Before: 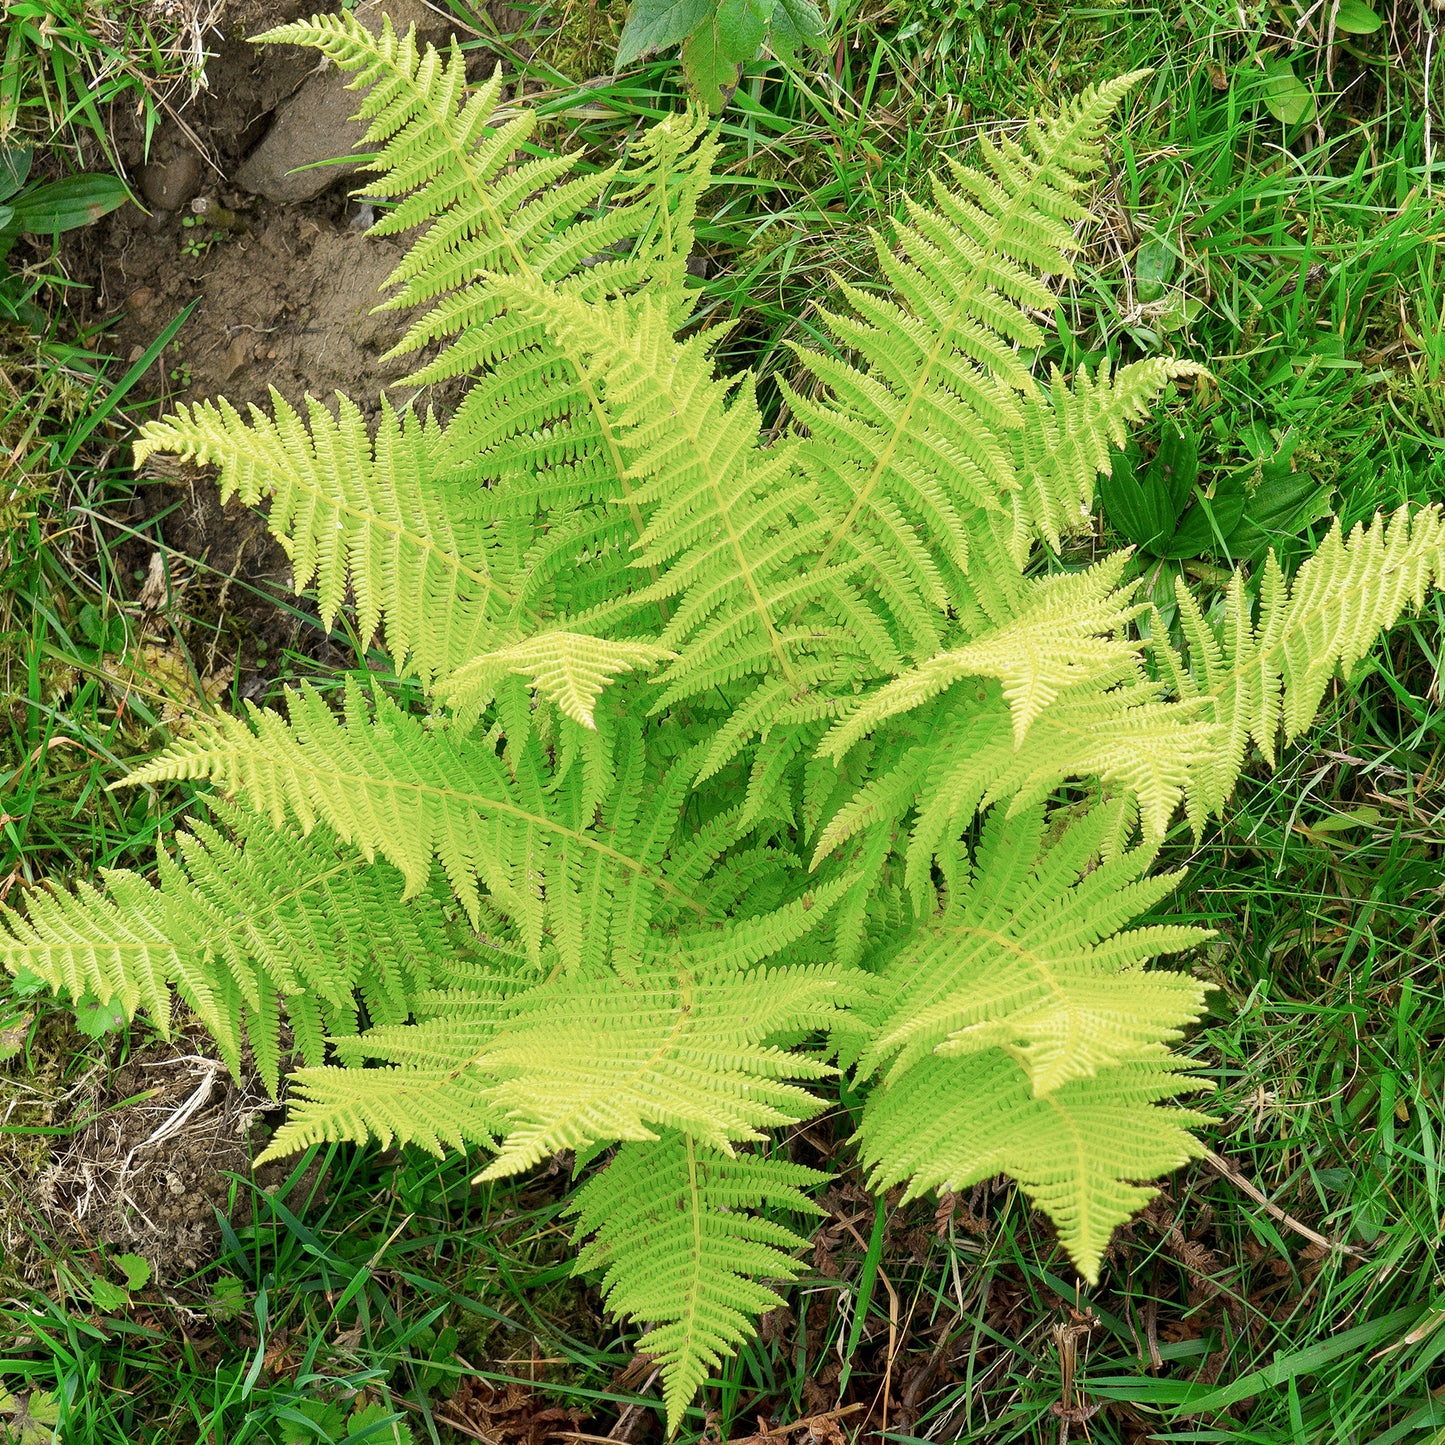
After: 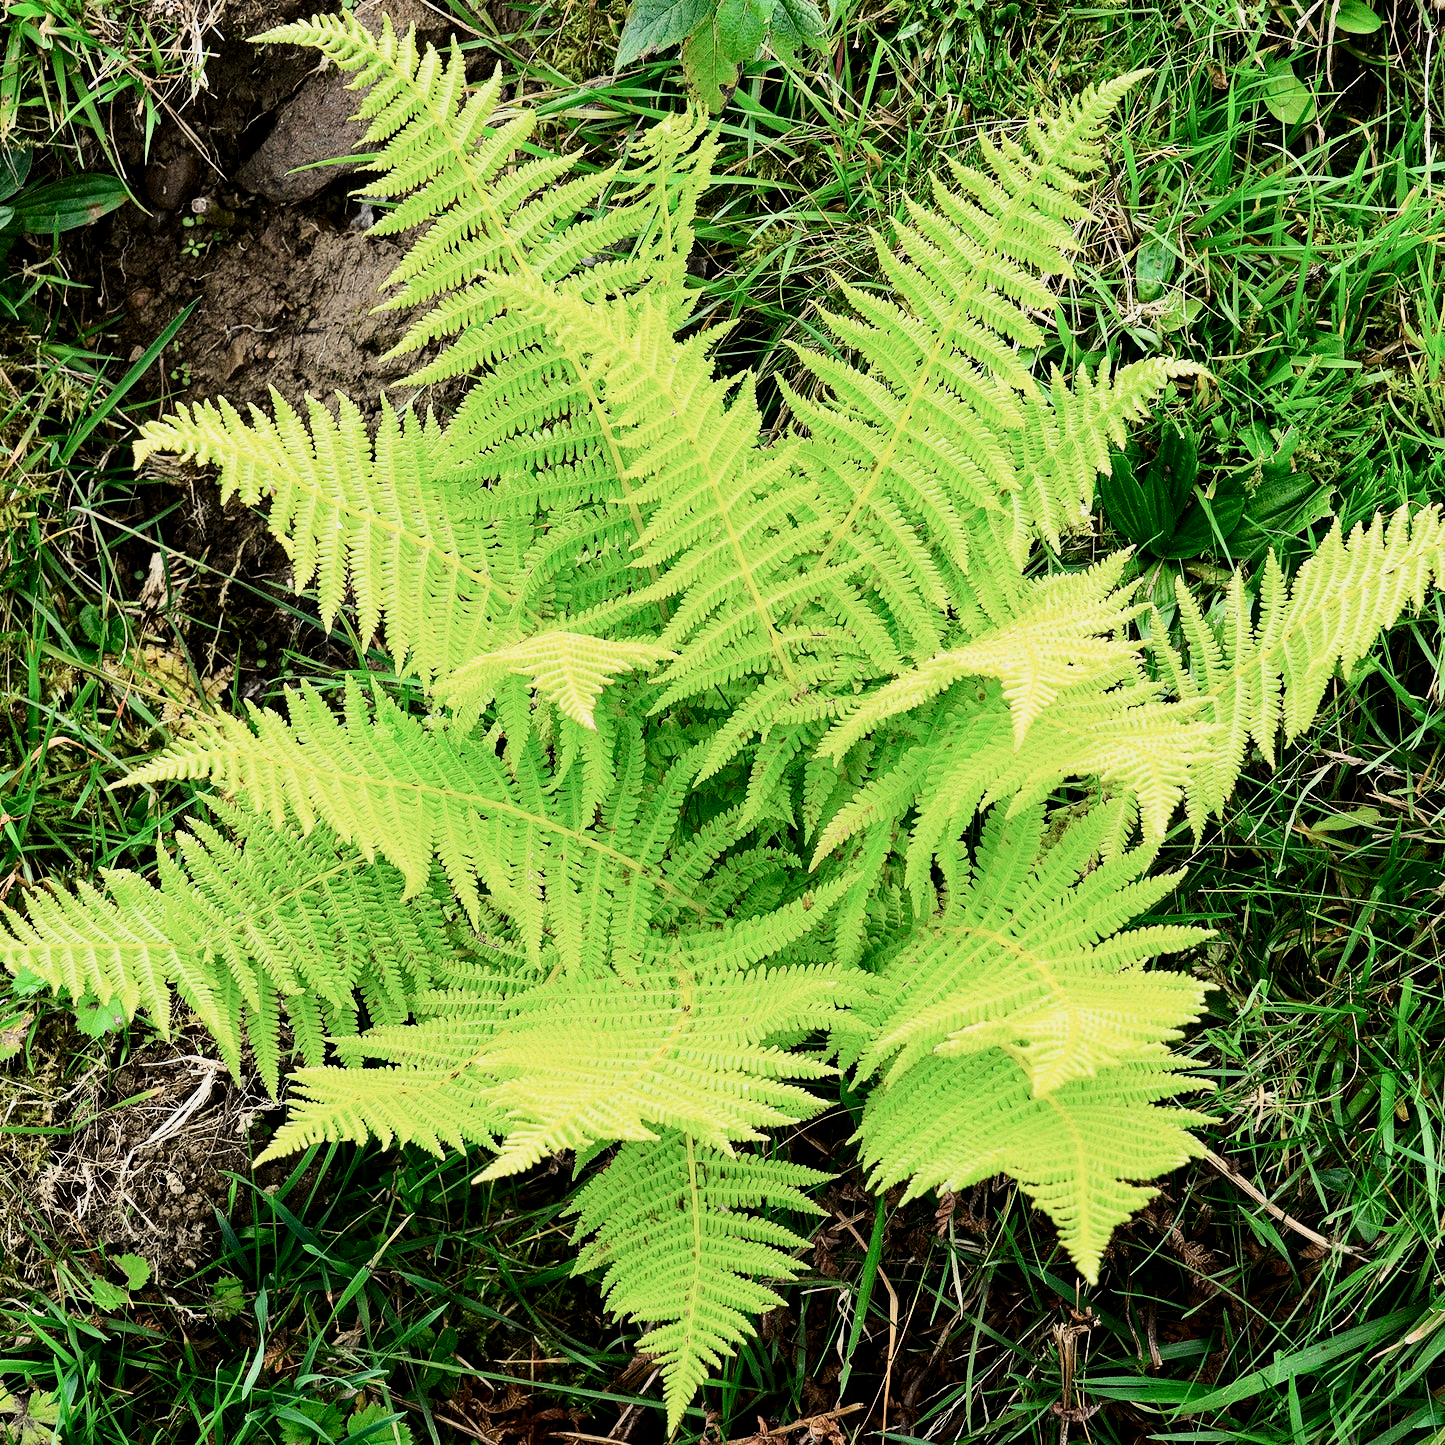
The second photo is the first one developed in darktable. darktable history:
contrast brightness saturation: contrast 0.28
haze removal: strength 0.4, distance 0.22, compatibility mode true, adaptive false
filmic rgb: black relative exposure -5 EV, hardness 2.88, contrast 1.3
